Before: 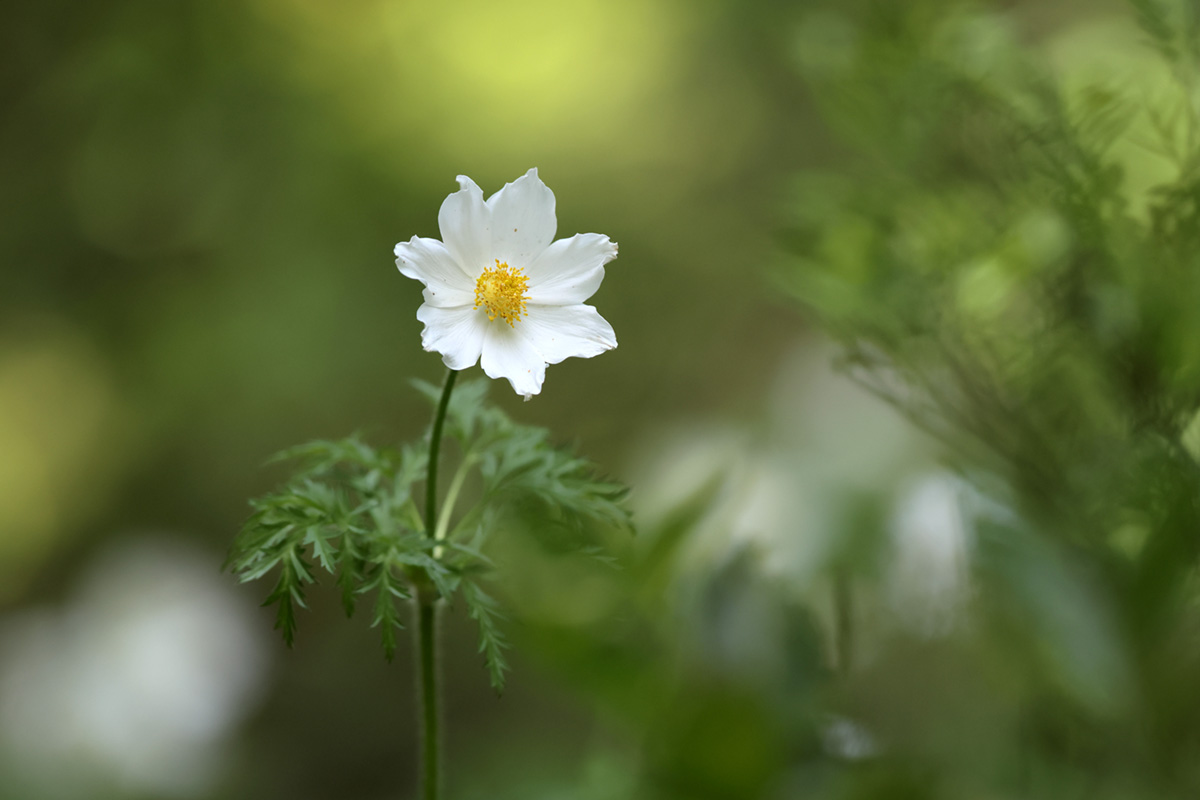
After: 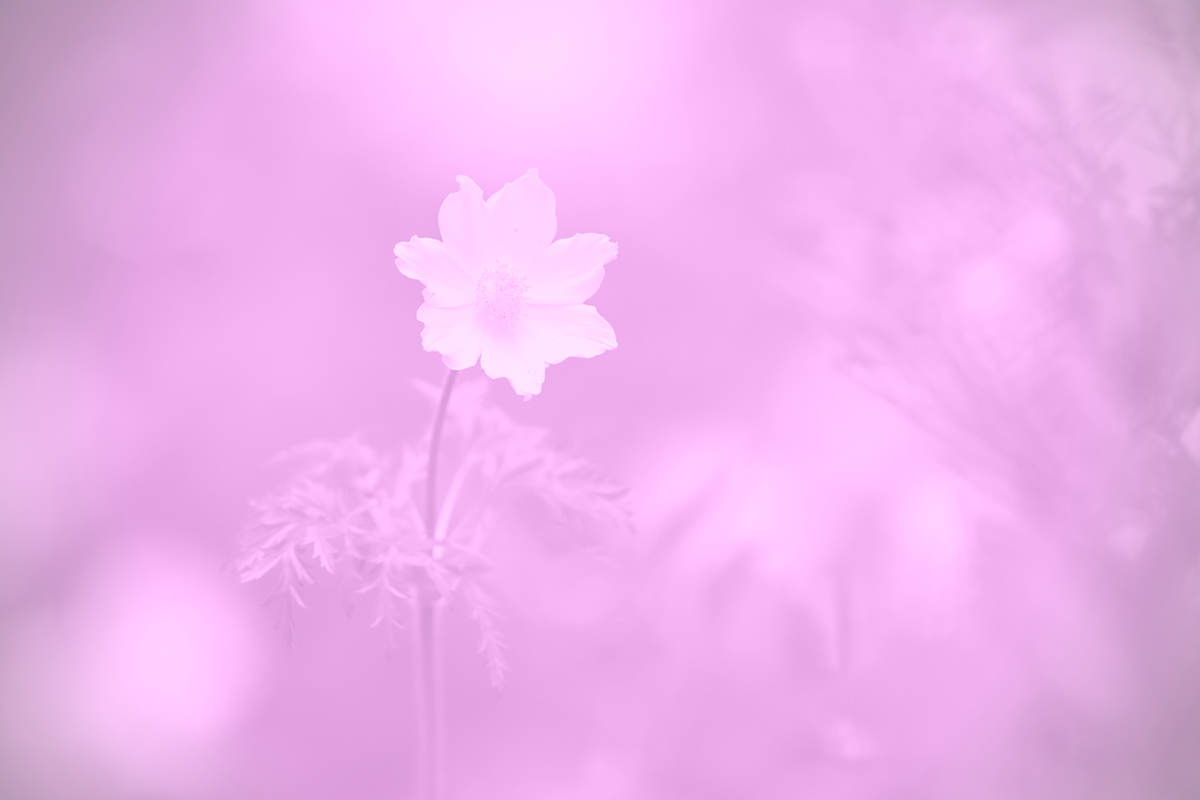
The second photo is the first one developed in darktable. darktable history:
vignetting: on, module defaults
haze removal: compatibility mode true, adaptive false
colorize: hue 331.2°, saturation 75%, source mix 30.28%, lightness 70.52%, version 1
